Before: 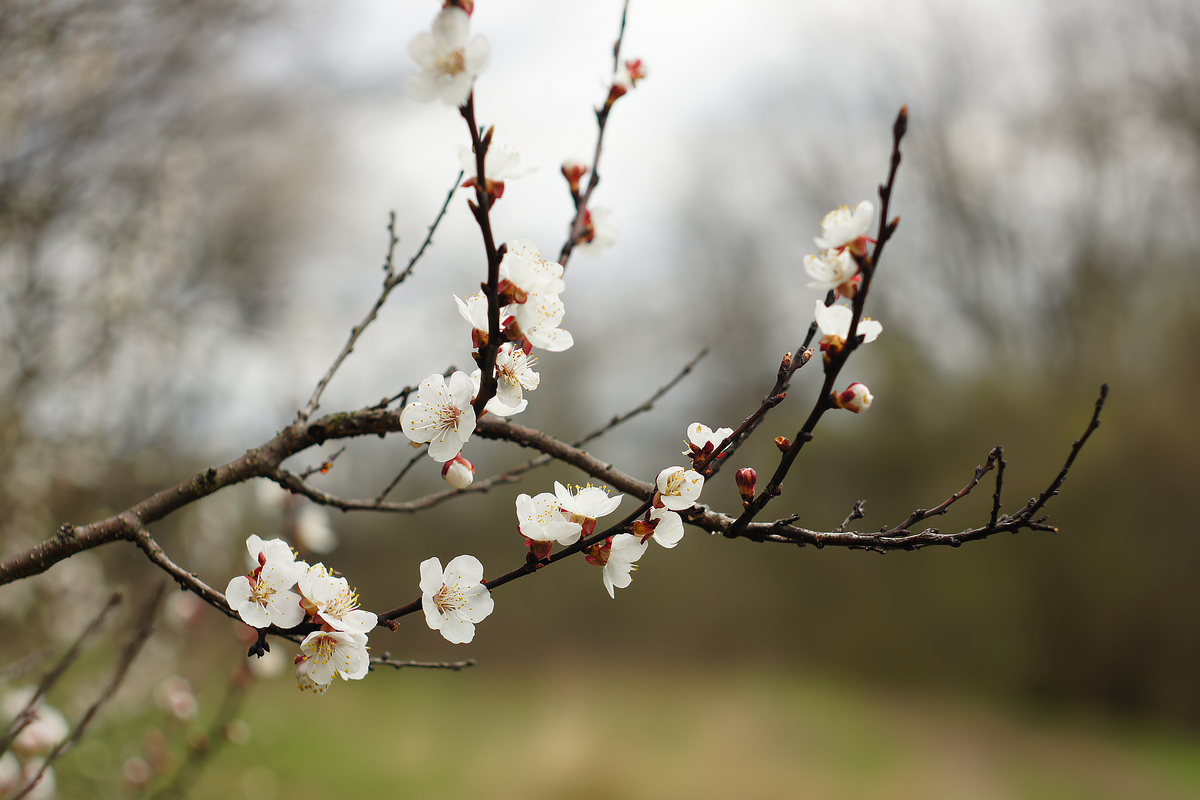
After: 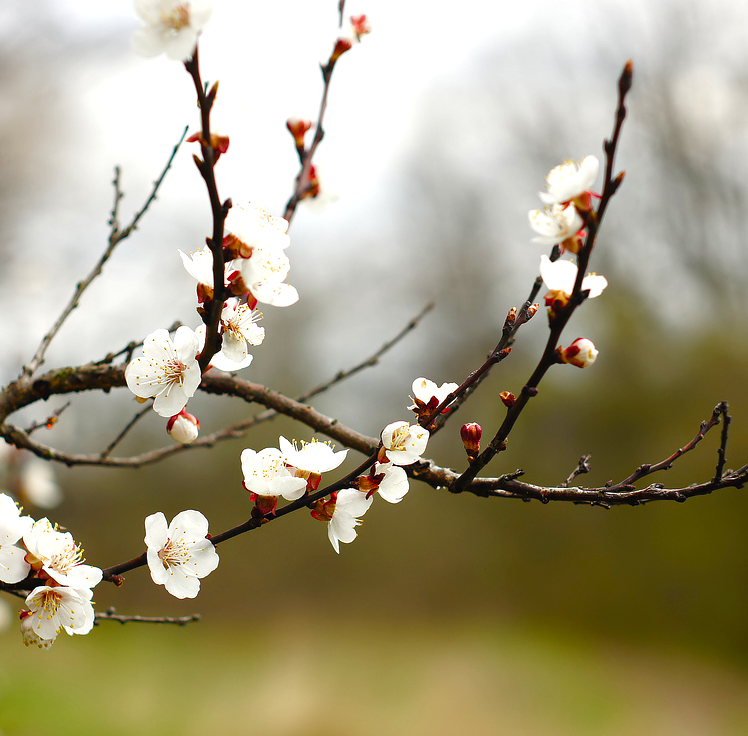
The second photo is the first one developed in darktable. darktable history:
color balance rgb: perceptual saturation grading › global saturation 25%, perceptual saturation grading › highlights -50%, perceptual saturation grading › shadows 30%, perceptual brilliance grading › global brilliance 12%, global vibrance 20%
crop and rotate: left 22.918%, top 5.629%, right 14.711%, bottom 2.247%
